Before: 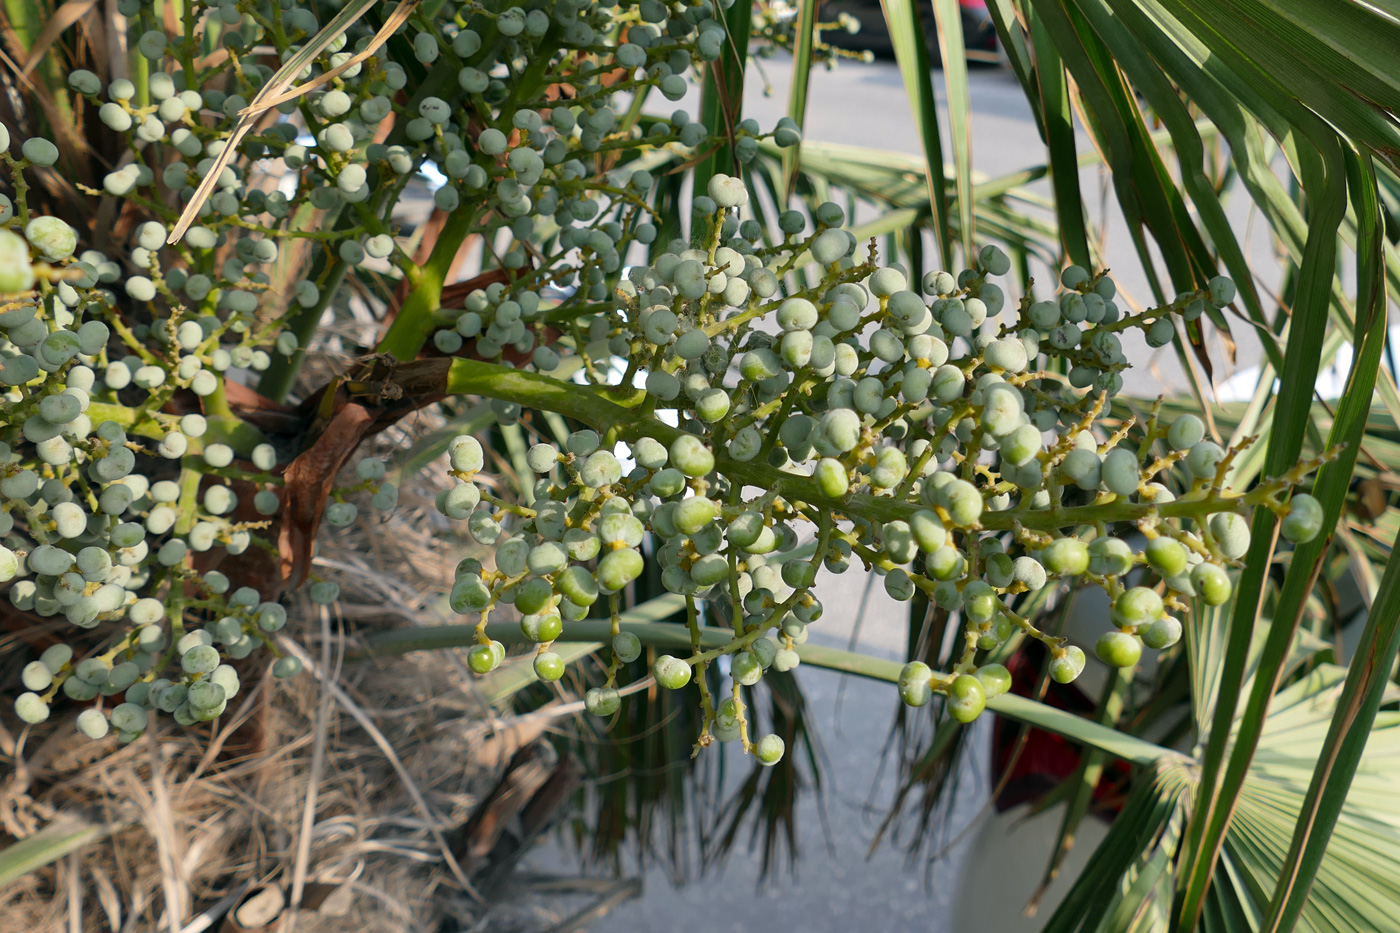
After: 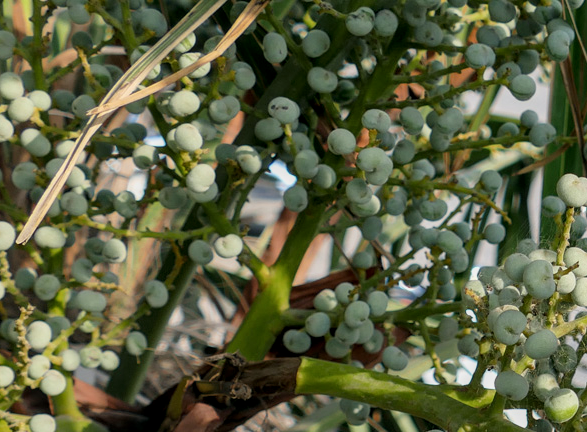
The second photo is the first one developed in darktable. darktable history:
local contrast: on, module defaults
crop and rotate: left 10.817%, top 0.062%, right 47.194%, bottom 53.626%
filmic rgb: black relative exposure -11.35 EV, white relative exposure 3.22 EV, hardness 6.76, color science v6 (2022)
